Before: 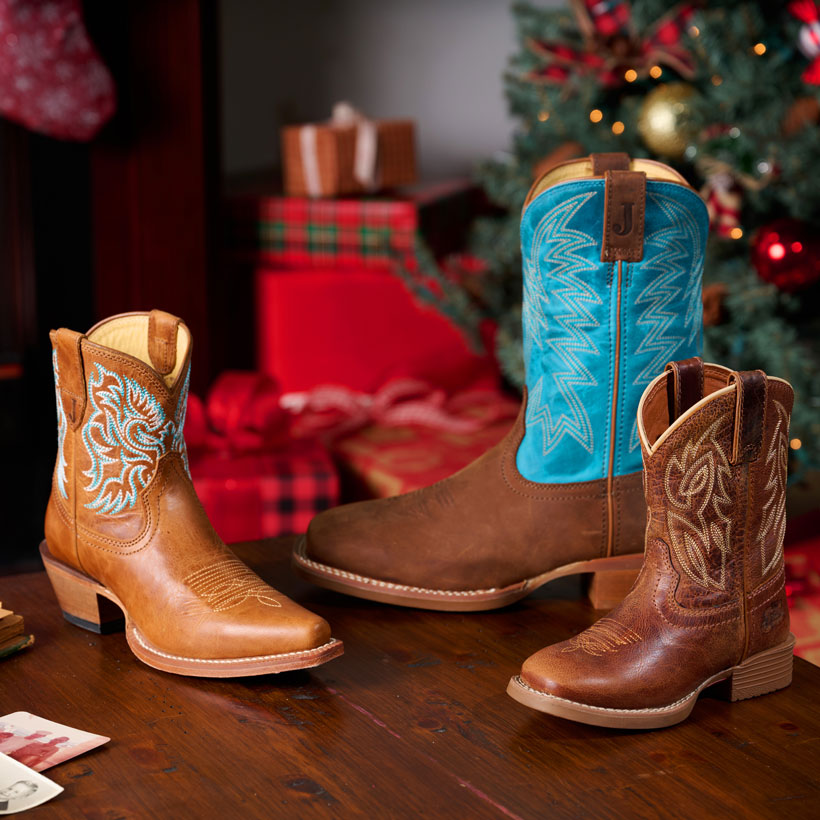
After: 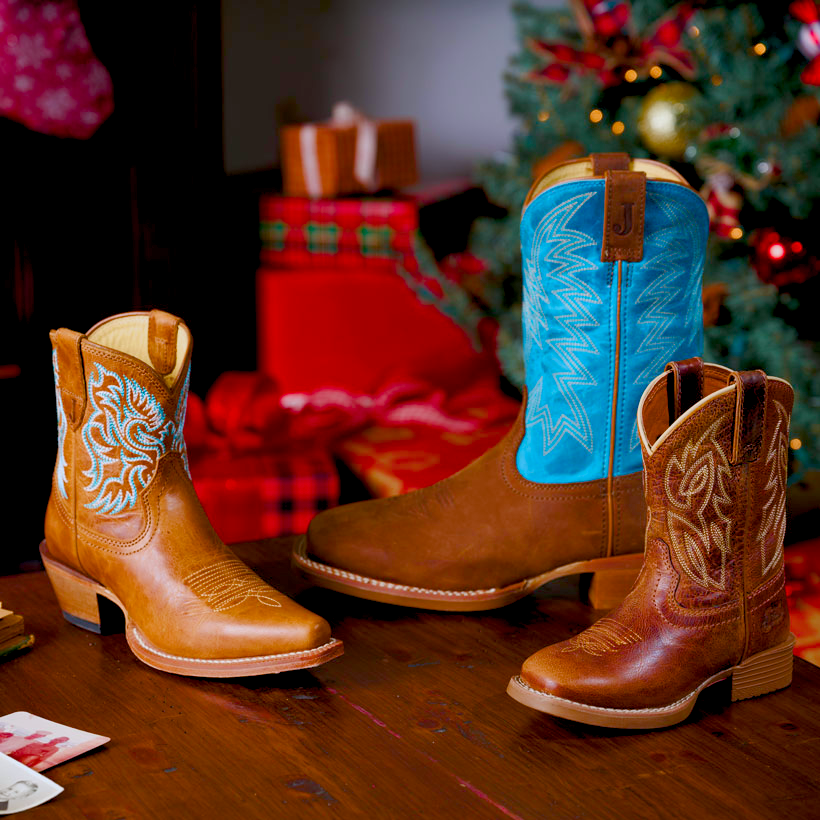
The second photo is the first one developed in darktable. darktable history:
white balance: red 0.954, blue 1.079
color balance rgb: global offset › luminance -0.5%, perceptual saturation grading › highlights -17.77%, perceptual saturation grading › mid-tones 33.1%, perceptual saturation grading › shadows 50.52%, perceptual brilliance grading › highlights 10.8%, perceptual brilliance grading › shadows -10.8%, global vibrance 24.22%, contrast -25%
